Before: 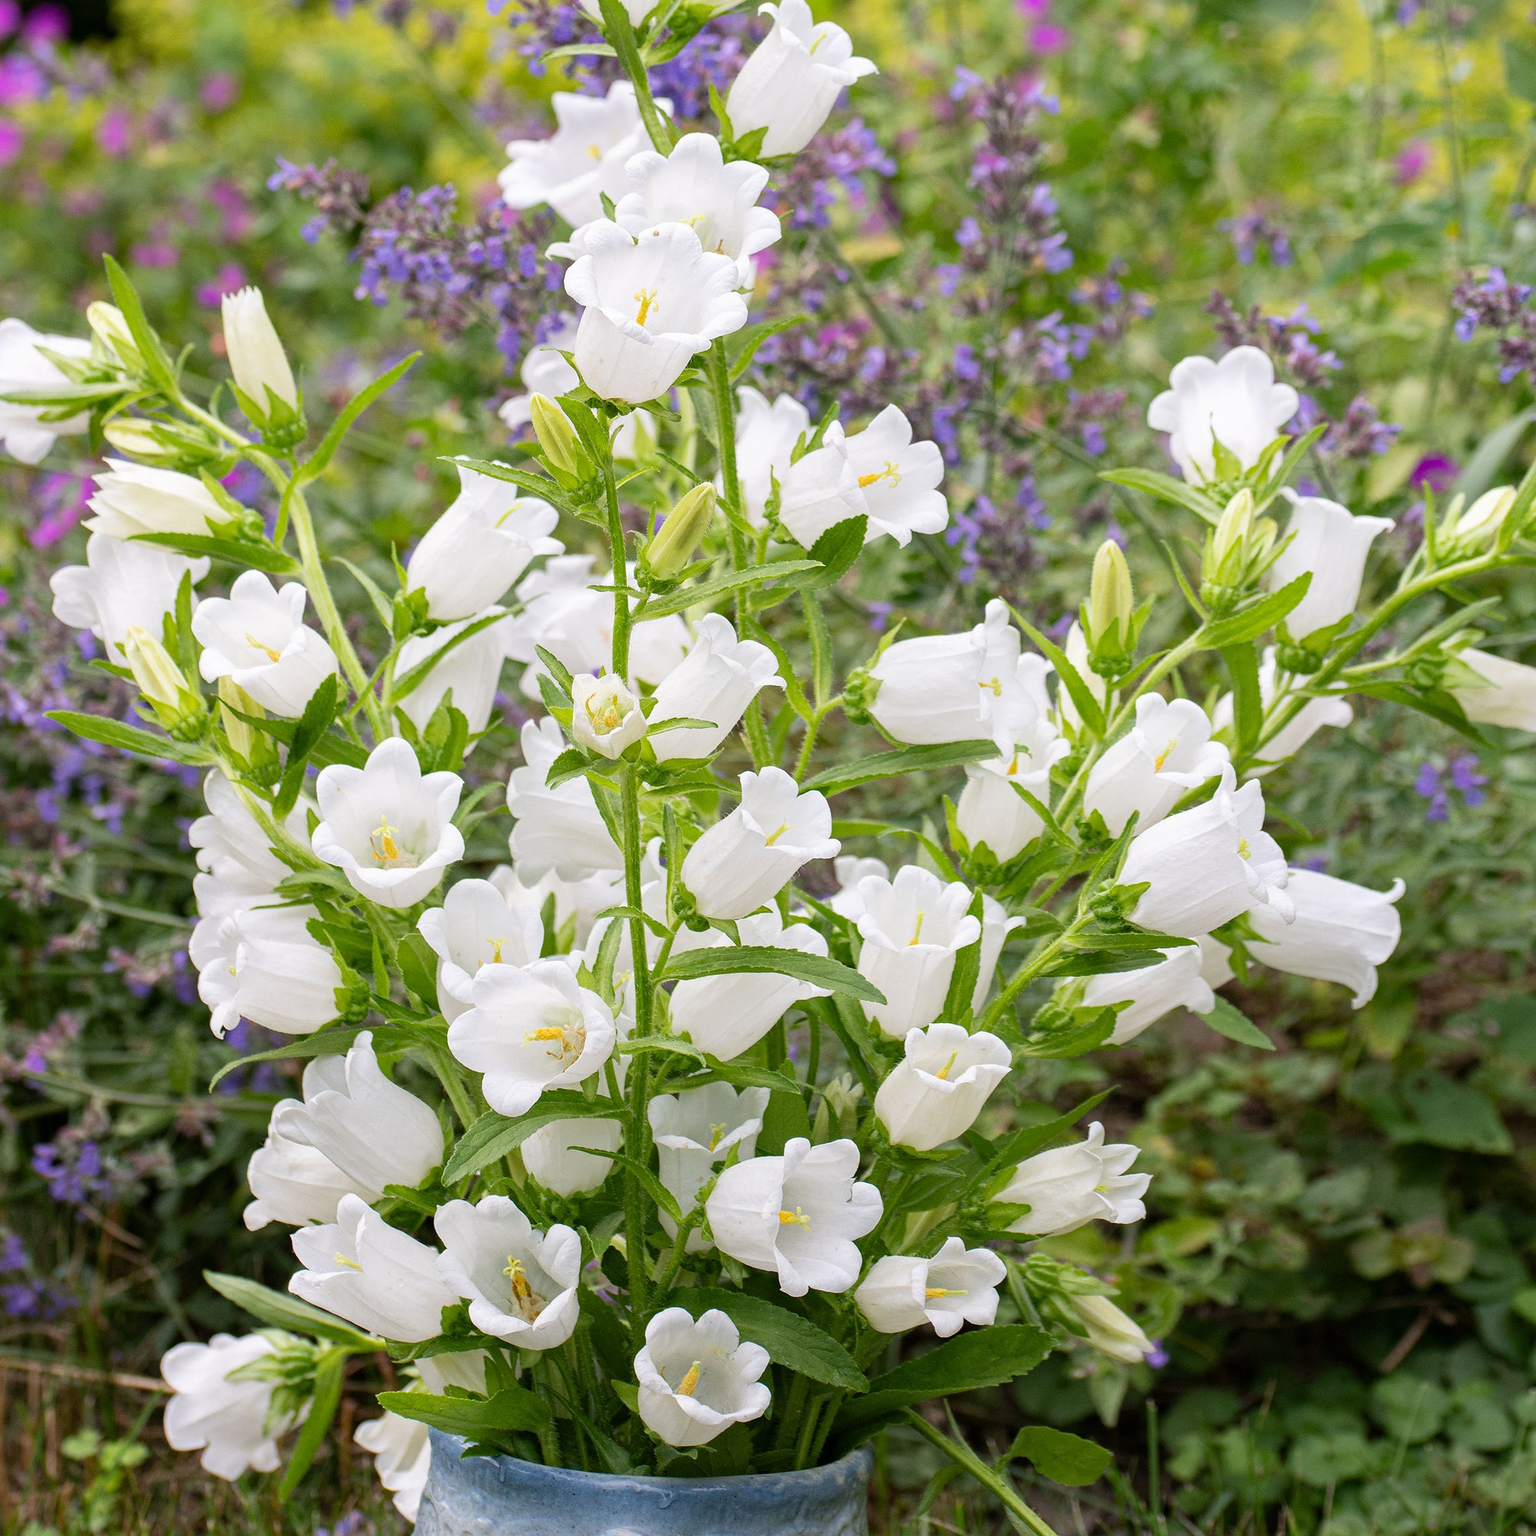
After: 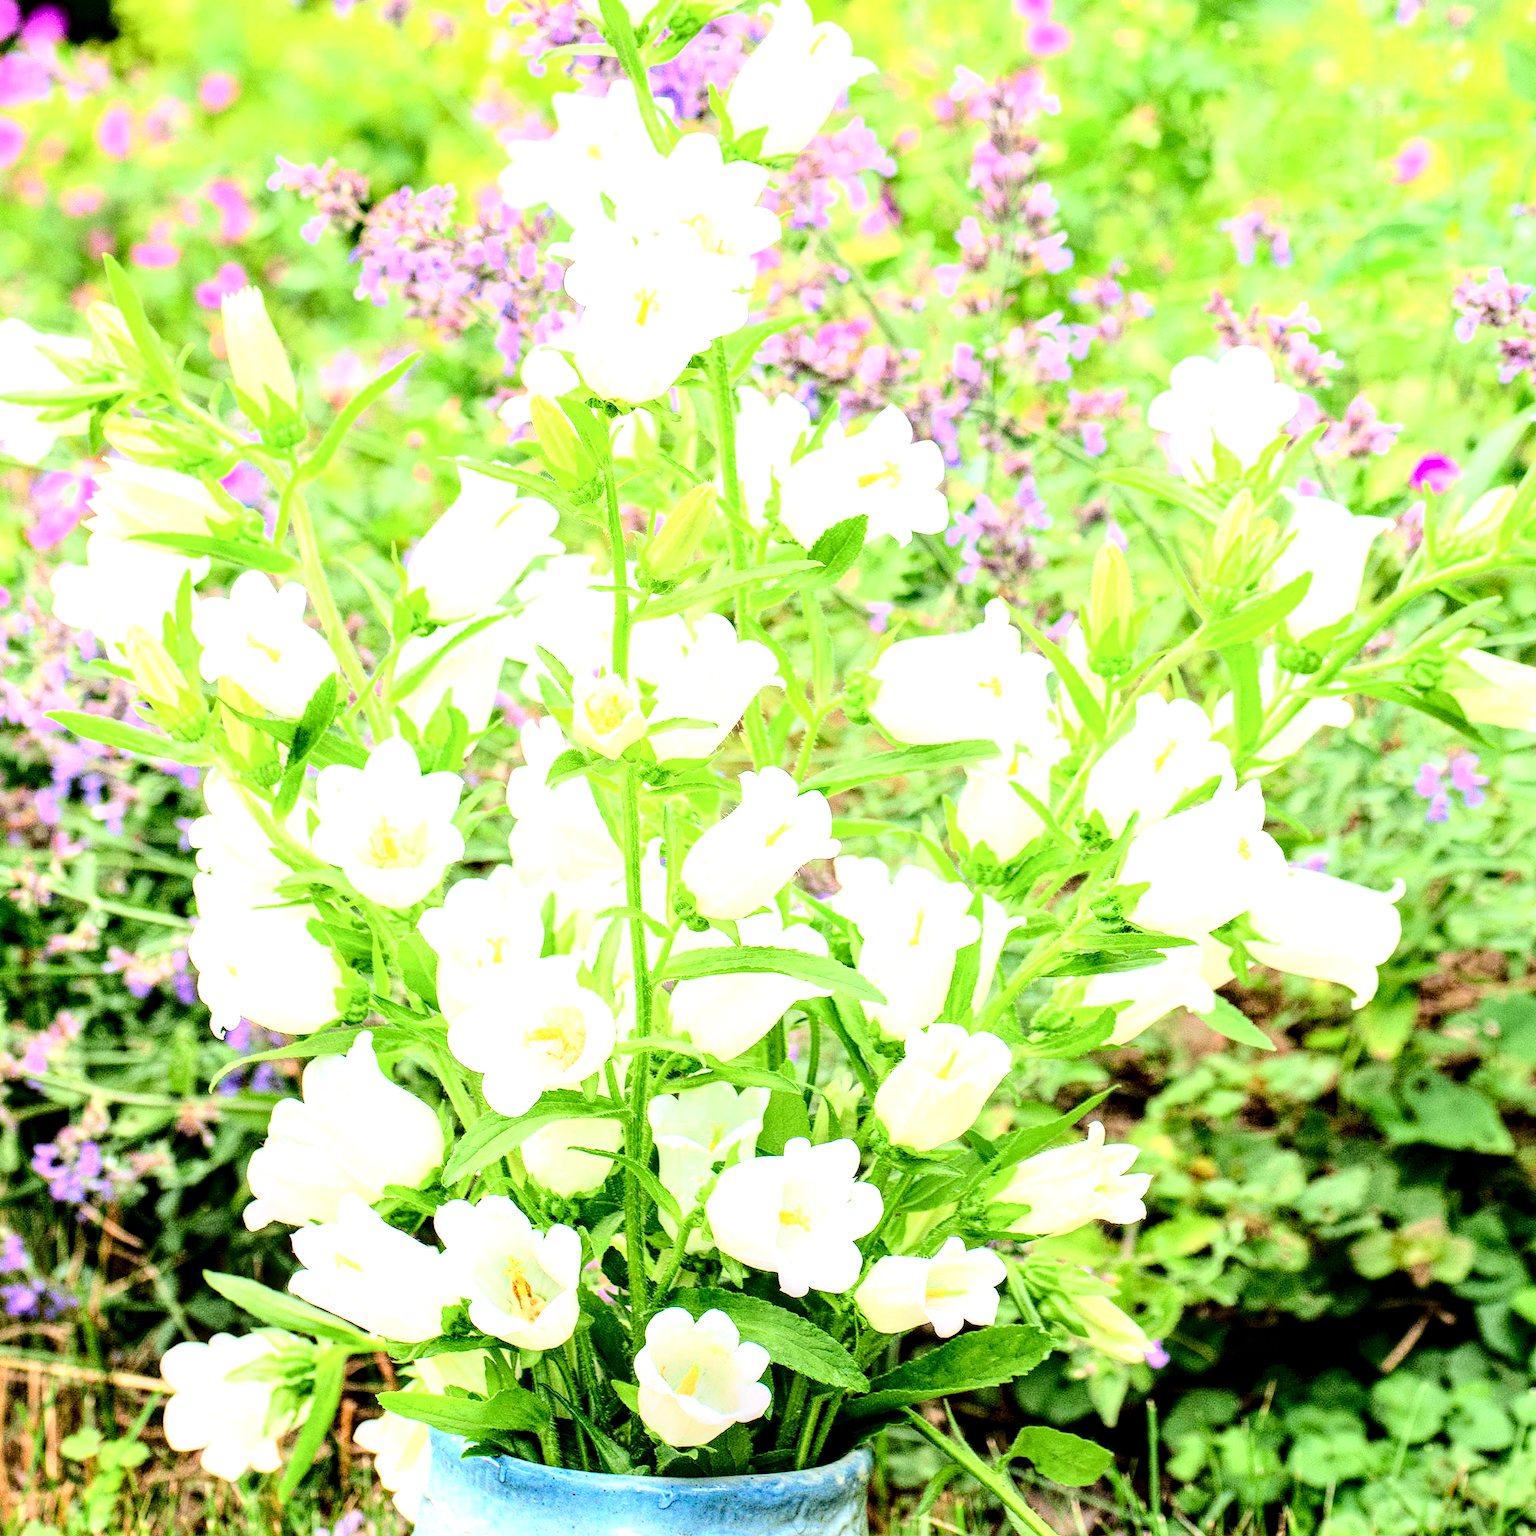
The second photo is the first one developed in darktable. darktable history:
tone curve: curves: ch0 [(0, 0.003) (0.044, 0.032) (0.12, 0.089) (0.19, 0.175) (0.271, 0.294) (0.457, 0.546) (0.588, 0.71) (0.701, 0.815) (0.86, 0.922) (1, 0.982)]; ch1 [(0, 0) (0.247, 0.215) (0.433, 0.382) (0.466, 0.426) (0.493, 0.481) (0.501, 0.5) (0.517, 0.524) (0.557, 0.582) (0.598, 0.651) (0.671, 0.735) (0.796, 0.85) (1, 1)]; ch2 [(0, 0) (0.249, 0.216) (0.357, 0.317) (0.448, 0.432) (0.478, 0.492) (0.498, 0.499) (0.517, 0.53) (0.537, 0.57) (0.569, 0.623) (0.61, 0.663) (0.706, 0.75) (0.808, 0.809) (0.991, 0.968)], color space Lab, independent channels, preserve colors none
exposure: black level correction 0, exposure 1 EV, compensate exposure bias true, compensate highlight preservation false
base curve: curves: ch0 [(0, 0) (0.028, 0.03) (0.121, 0.232) (0.46, 0.748) (0.859, 0.968) (1, 1)]
local contrast: highlights 60%, shadows 60%, detail 160%
